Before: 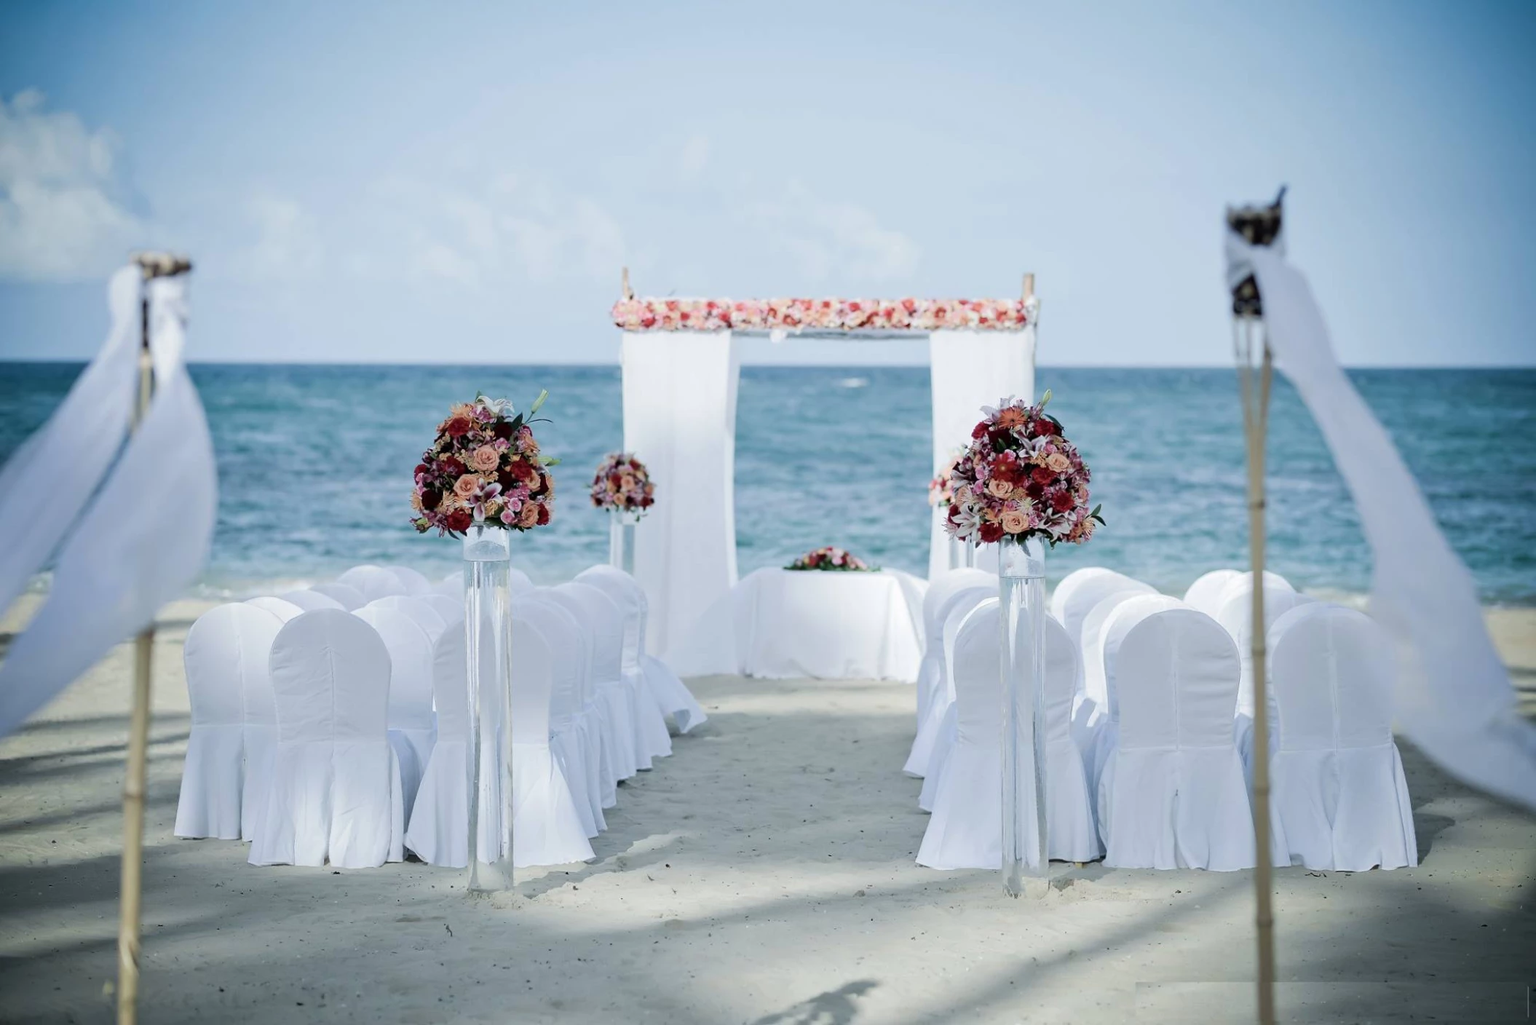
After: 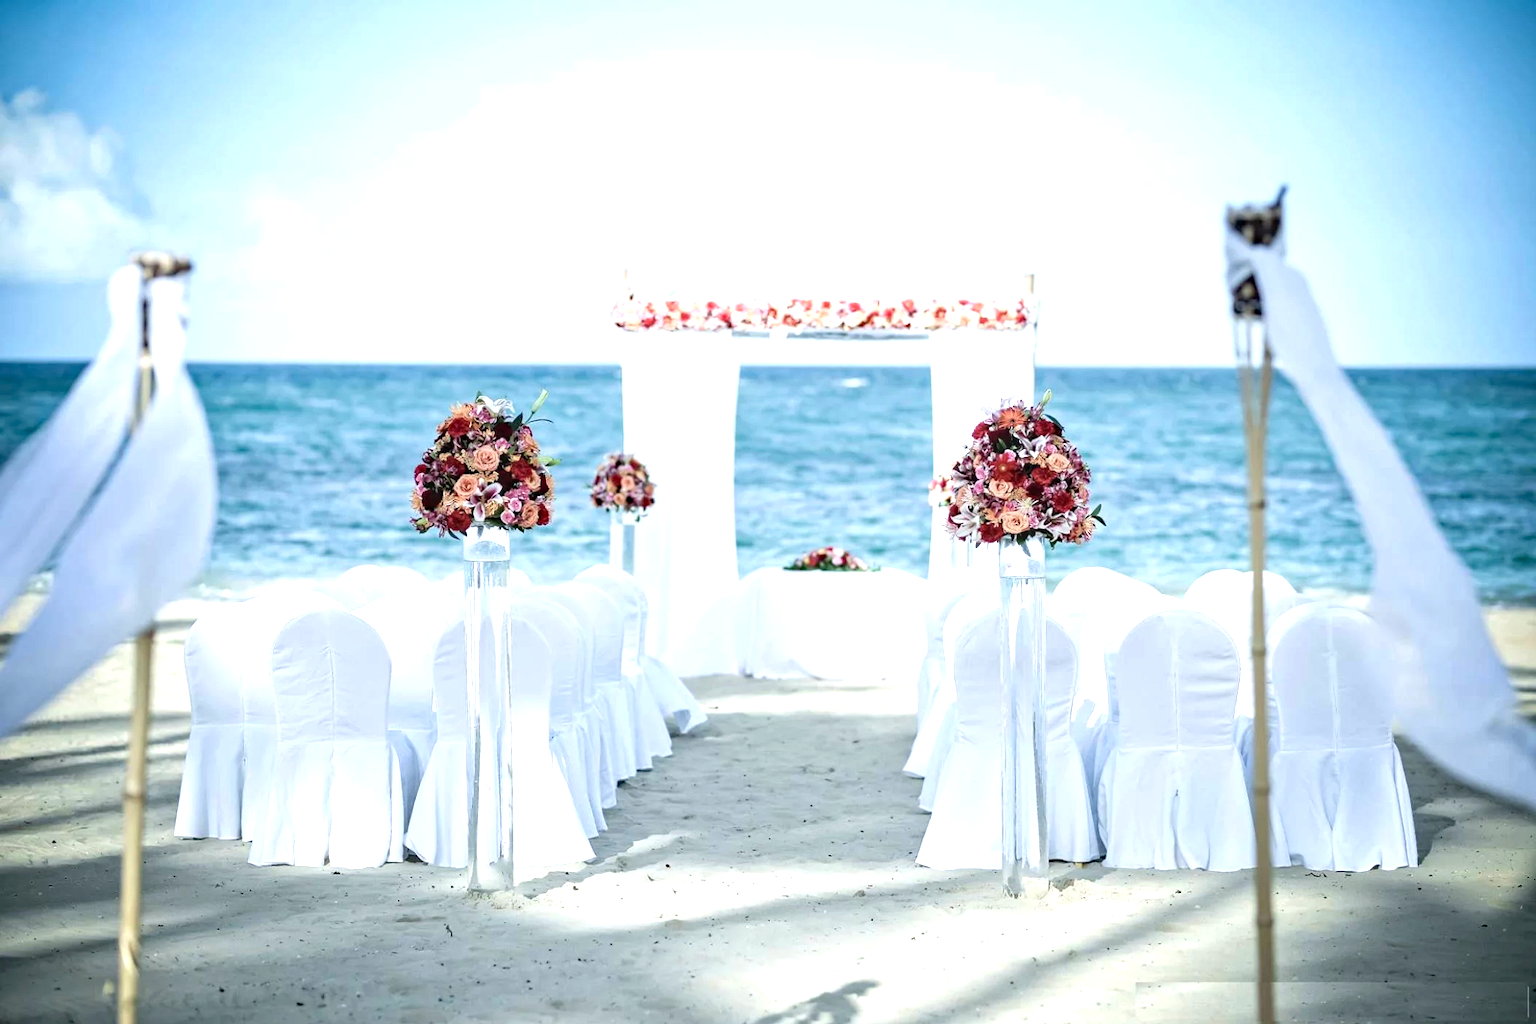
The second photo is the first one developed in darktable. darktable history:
local contrast: on, module defaults
exposure: exposure 1 EV, compensate exposure bias true, compensate highlight preservation false
haze removal: adaptive false
